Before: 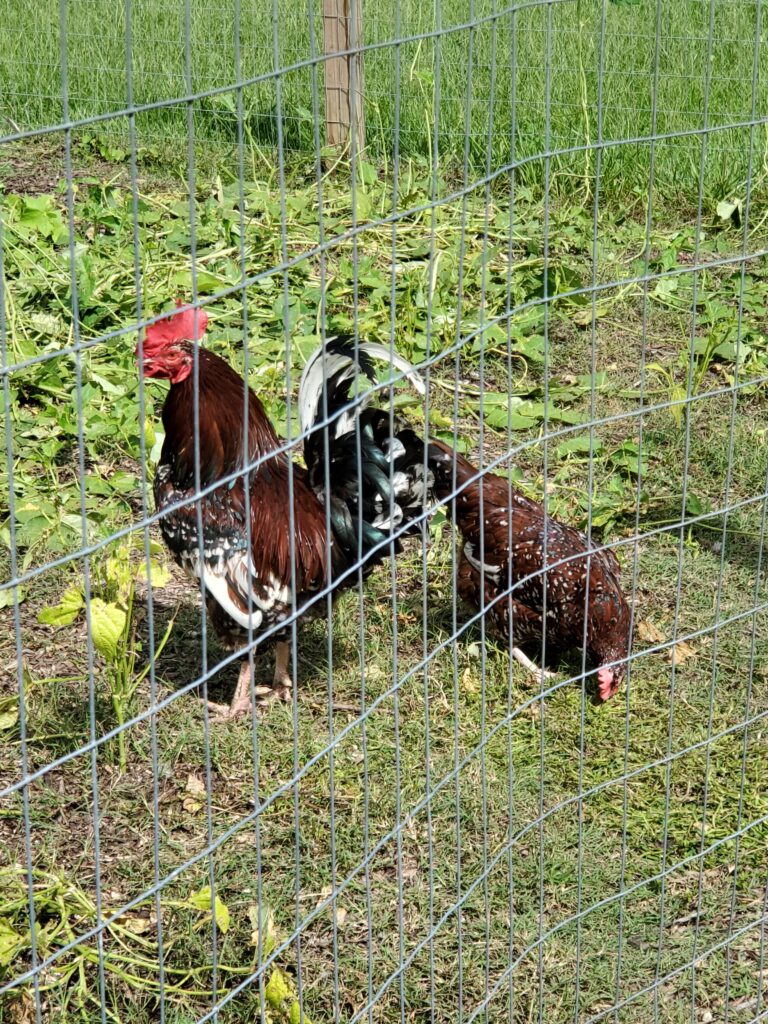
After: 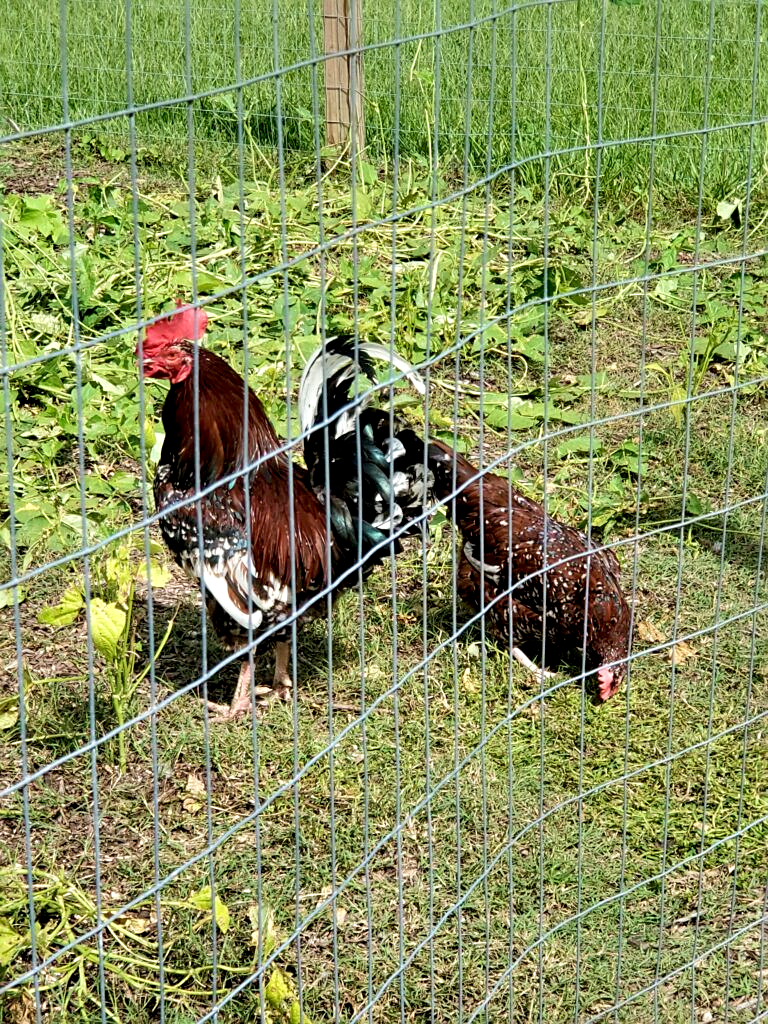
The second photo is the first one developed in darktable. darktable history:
exposure: black level correction 0.007, exposure 0.155 EV, compensate highlight preservation false
velvia: strength 24.63%
sharpen: radius 1.602, amount 0.369, threshold 1.353
